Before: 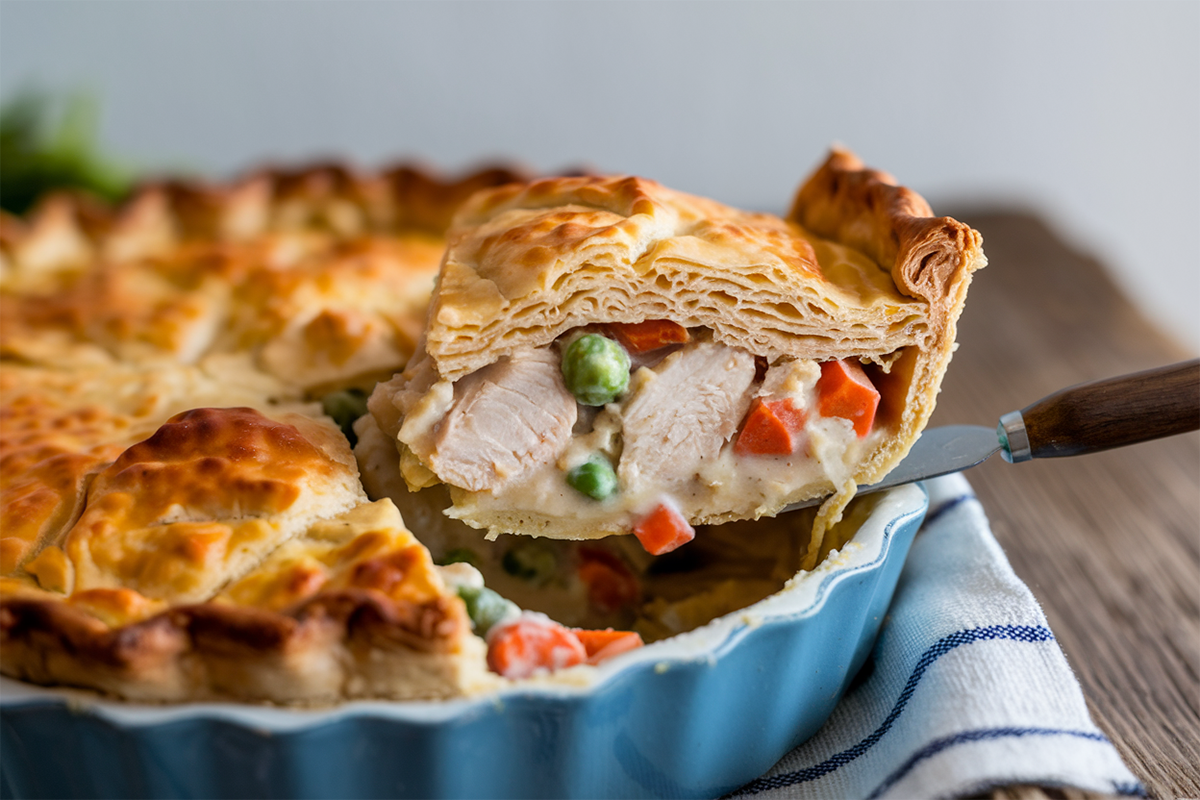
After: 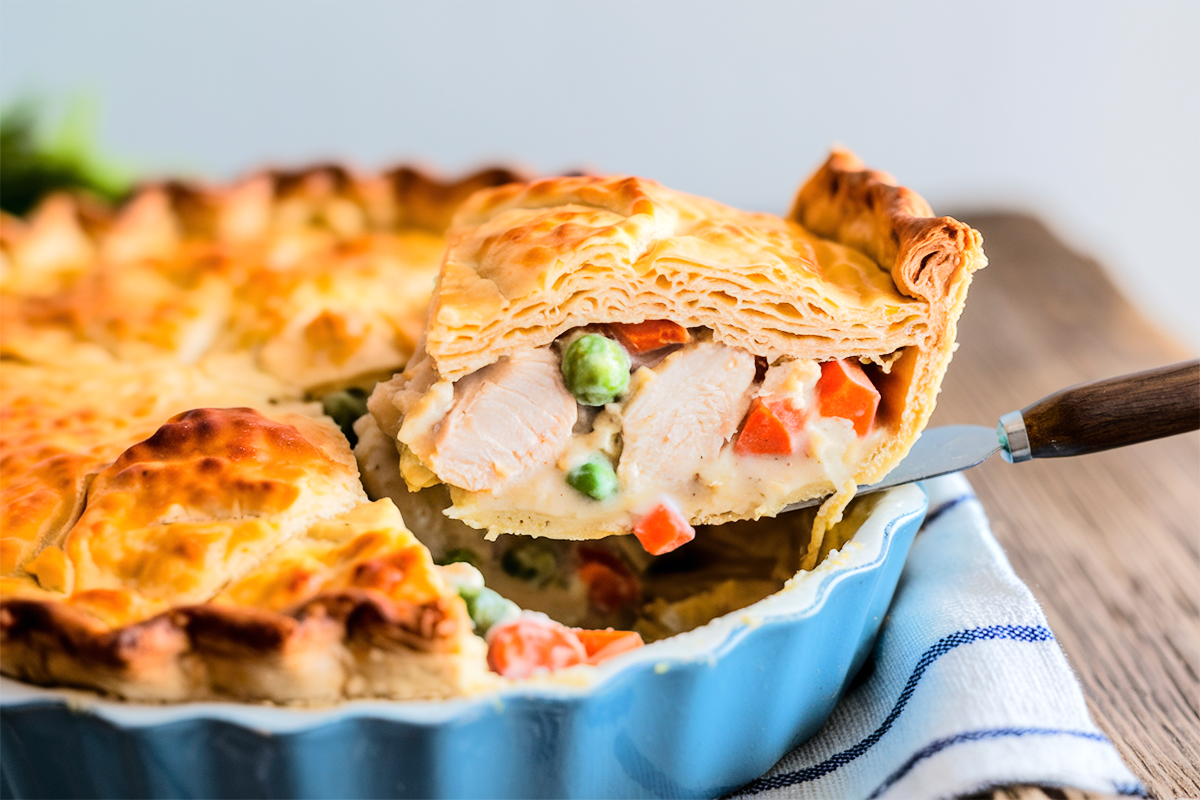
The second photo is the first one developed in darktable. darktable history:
tone equalizer: -7 EV 0.162 EV, -6 EV 0.579 EV, -5 EV 1.13 EV, -4 EV 1.35 EV, -3 EV 1.18 EV, -2 EV 0.6 EV, -1 EV 0.167 EV, edges refinement/feathering 500, mask exposure compensation -1.57 EV, preserve details no
exposure: black level correction 0, compensate highlight preservation false
